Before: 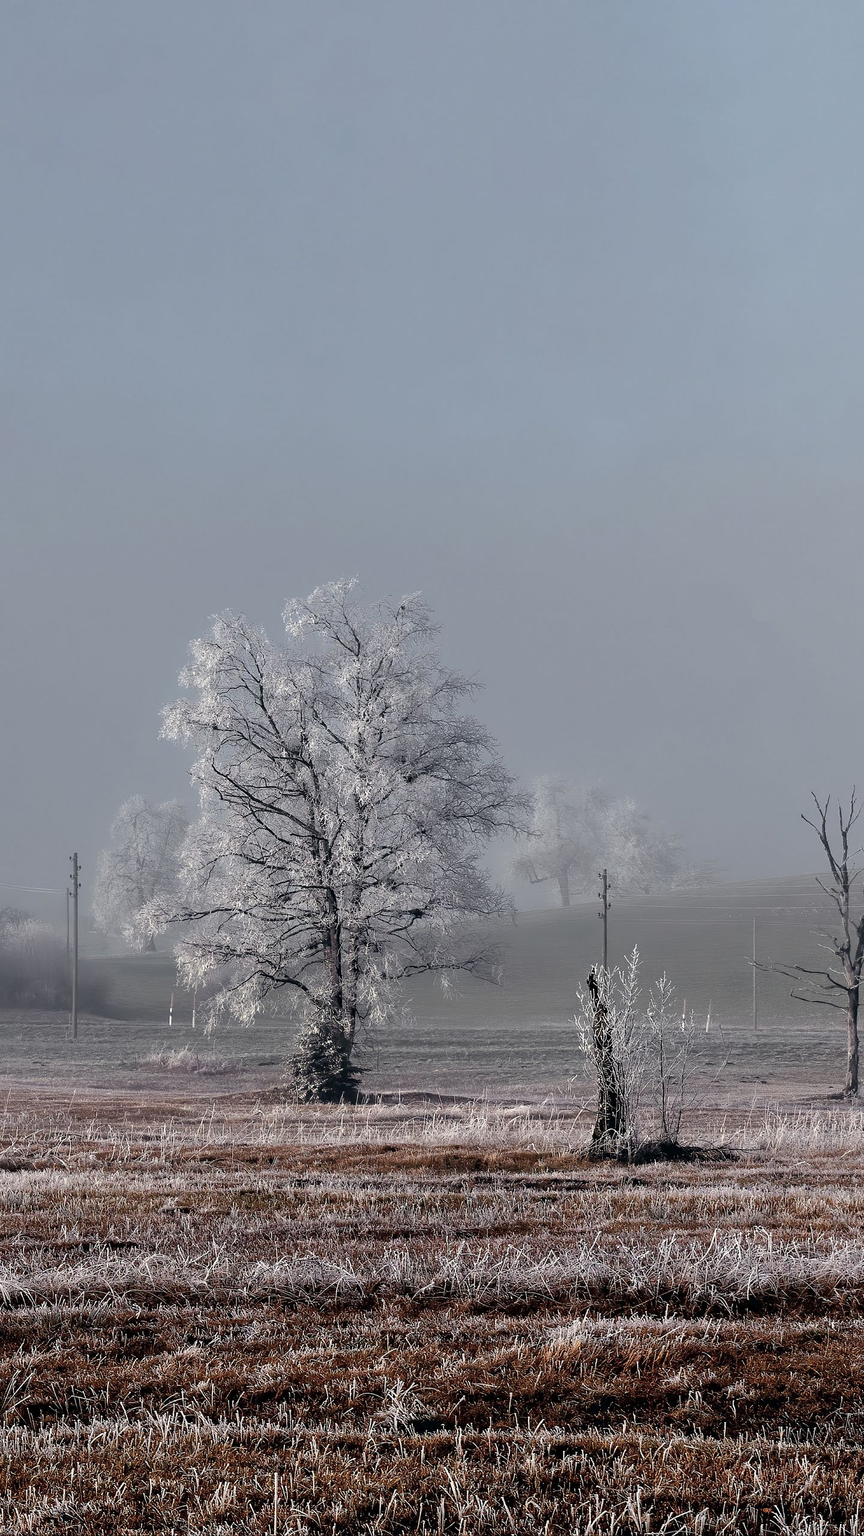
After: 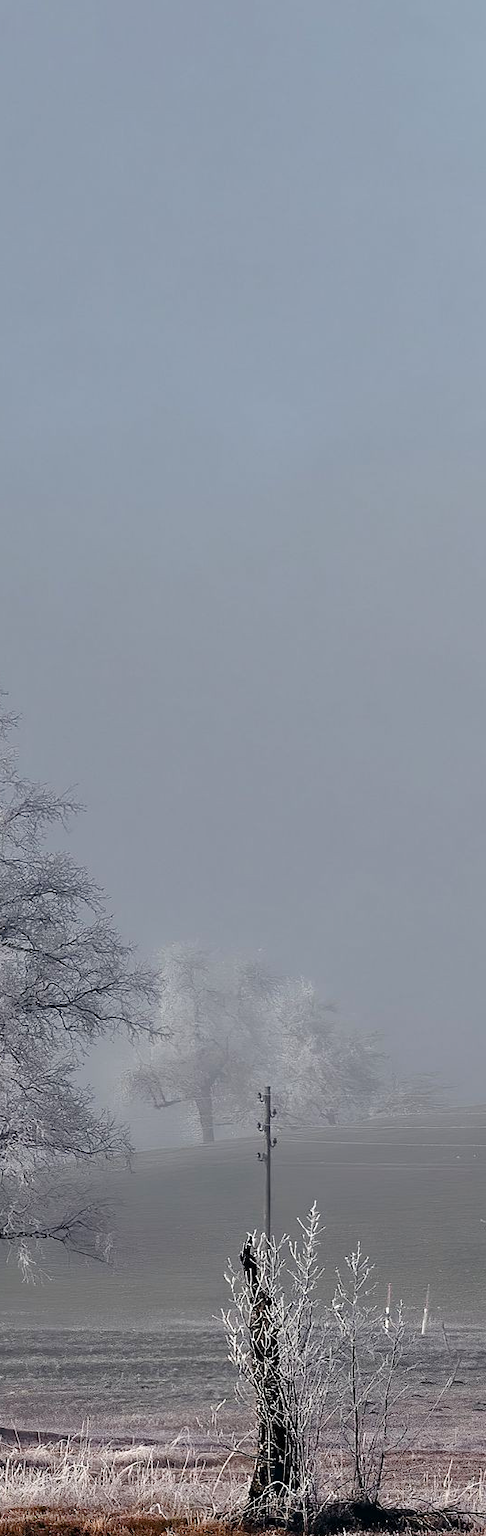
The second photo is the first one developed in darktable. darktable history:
crop and rotate: left 49.69%, top 10.142%, right 13.234%, bottom 24.118%
color balance rgb: perceptual saturation grading › global saturation 20%, perceptual saturation grading › highlights -25.435%, perceptual saturation grading › shadows 23.938%, global vibrance 9.454%
